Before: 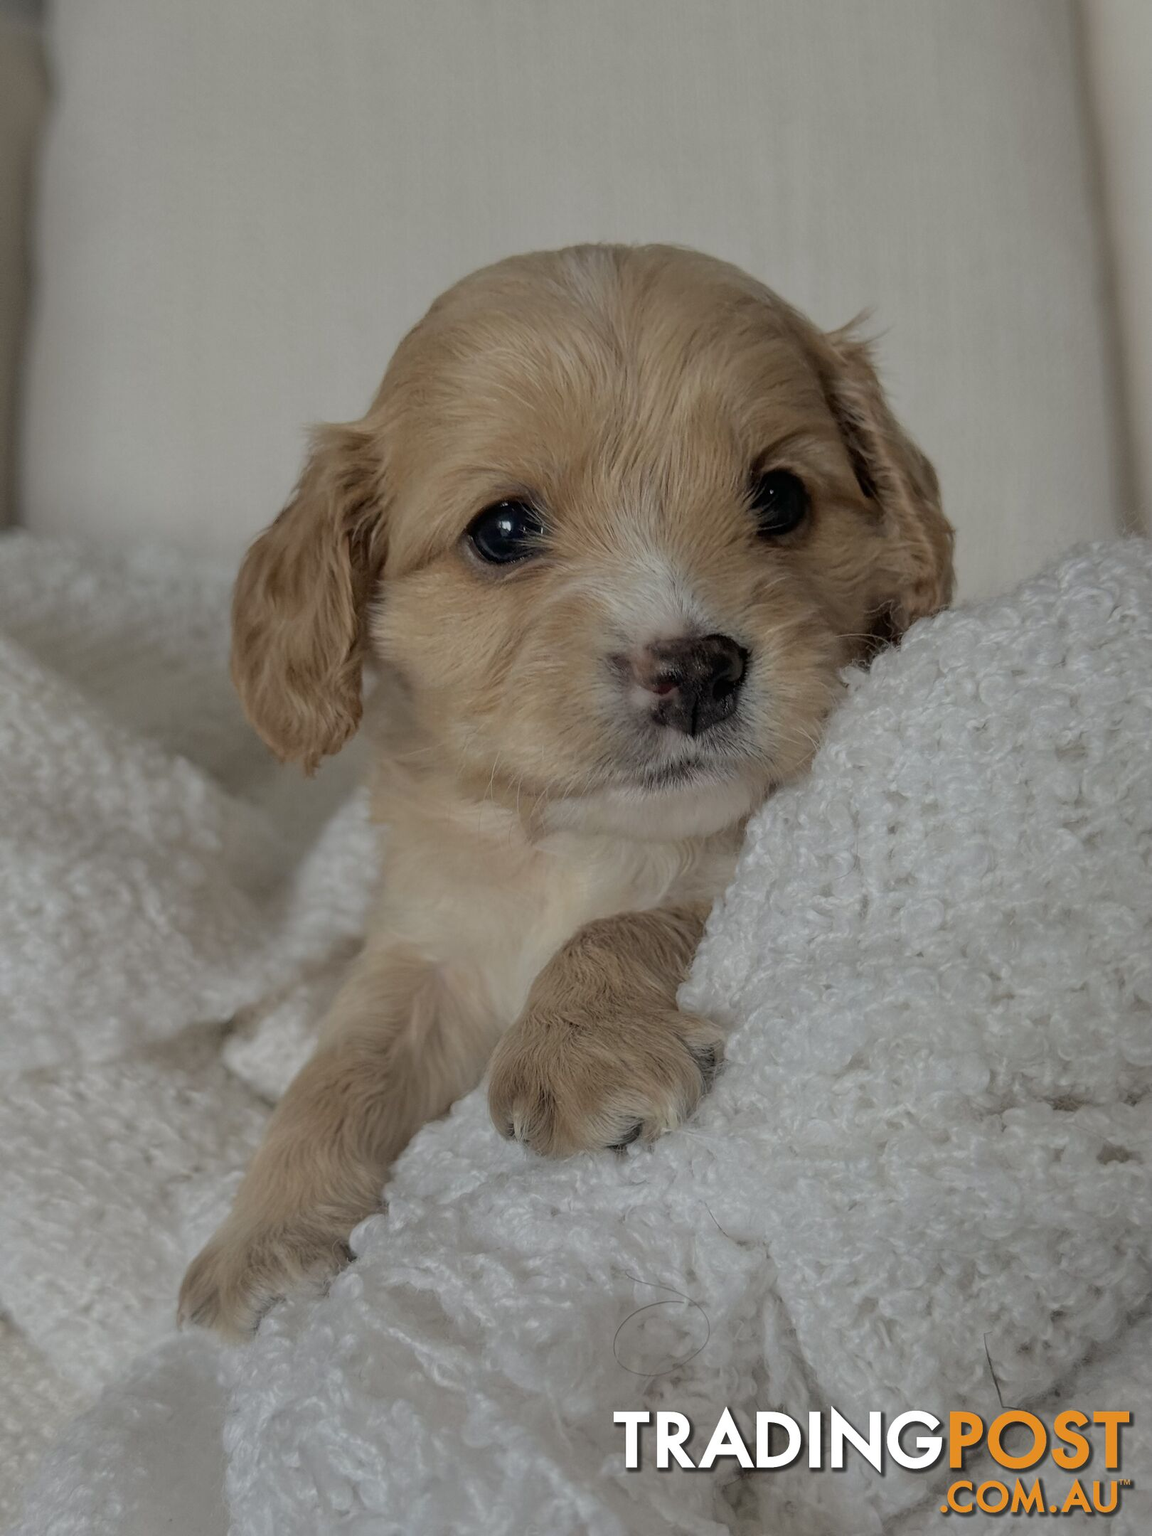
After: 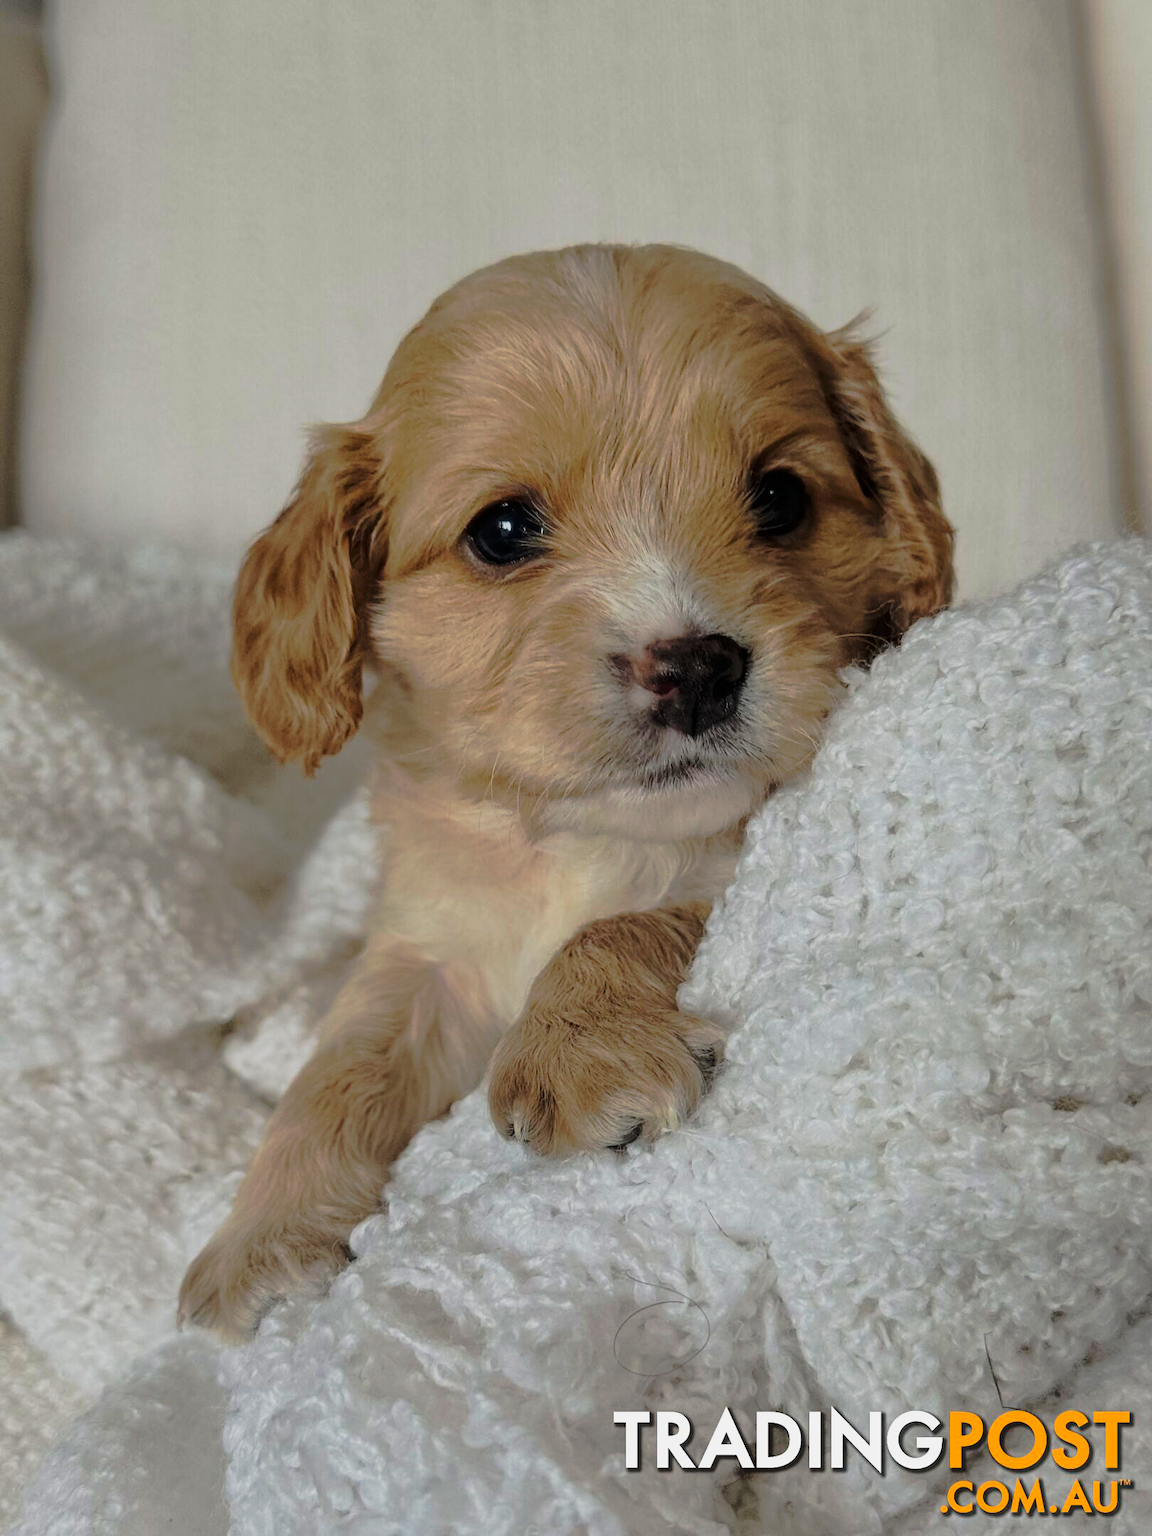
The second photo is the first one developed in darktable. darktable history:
tone curve: curves: ch0 [(0, 0) (0.081, 0.044) (0.192, 0.125) (0.283, 0.238) (0.416, 0.449) (0.495, 0.524) (0.661, 0.756) (0.788, 0.87) (1, 0.951)]; ch1 [(0, 0) (0.161, 0.092) (0.35, 0.33) (0.392, 0.392) (0.427, 0.426) (0.479, 0.472) (0.505, 0.497) (0.521, 0.524) (0.567, 0.56) (0.583, 0.592) (0.625, 0.627) (0.678, 0.733) (1, 1)]; ch2 [(0, 0) (0.346, 0.362) (0.404, 0.427) (0.502, 0.499) (0.531, 0.523) (0.544, 0.561) (0.58, 0.59) (0.629, 0.642) (0.717, 0.678) (1, 1)], preserve colors none
